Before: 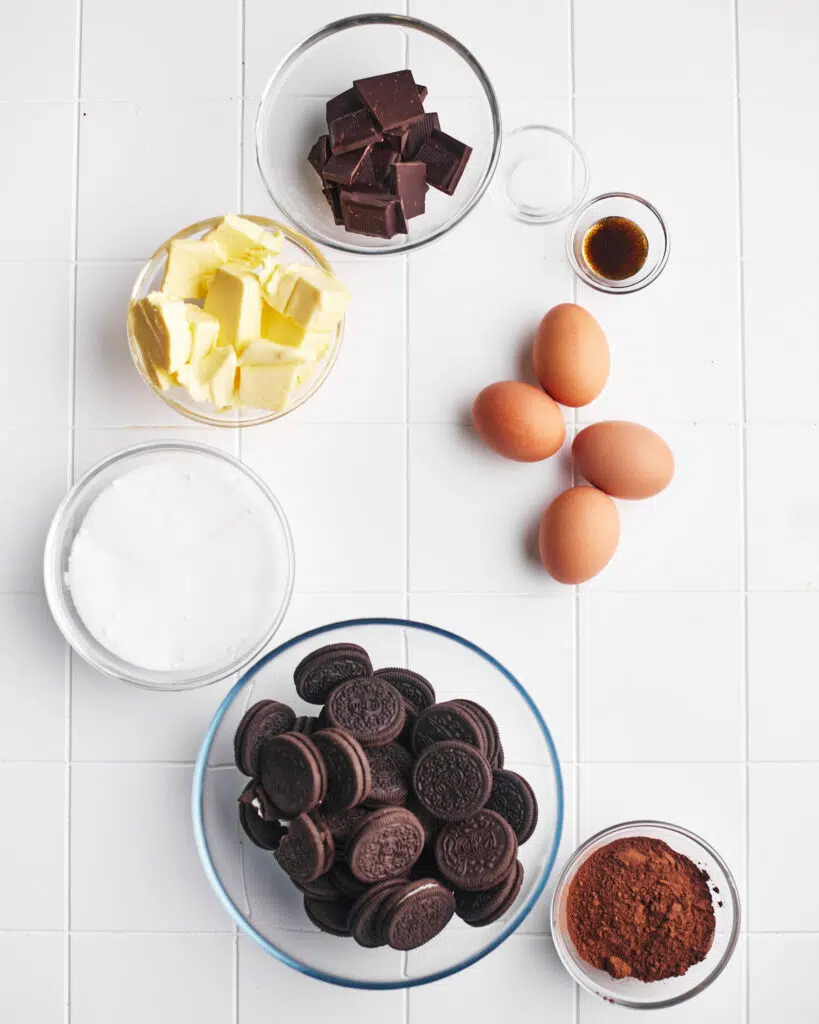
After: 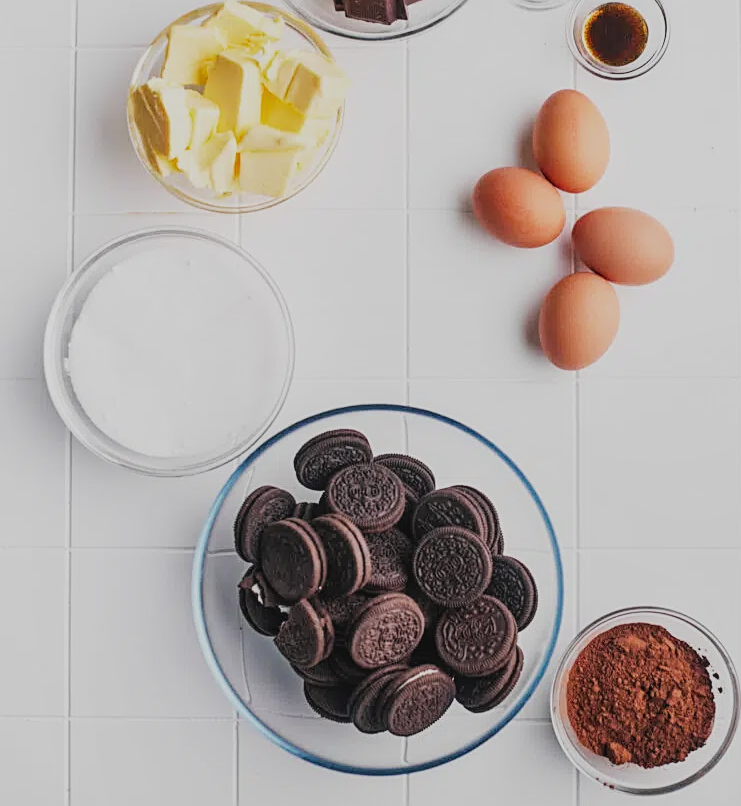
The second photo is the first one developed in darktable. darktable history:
local contrast: detail 110%
crop: top 20.916%, right 9.437%, bottom 0.316%
filmic rgb: black relative exposure -16 EV, white relative exposure 6.12 EV, hardness 5.22
sharpen: on, module defaults
